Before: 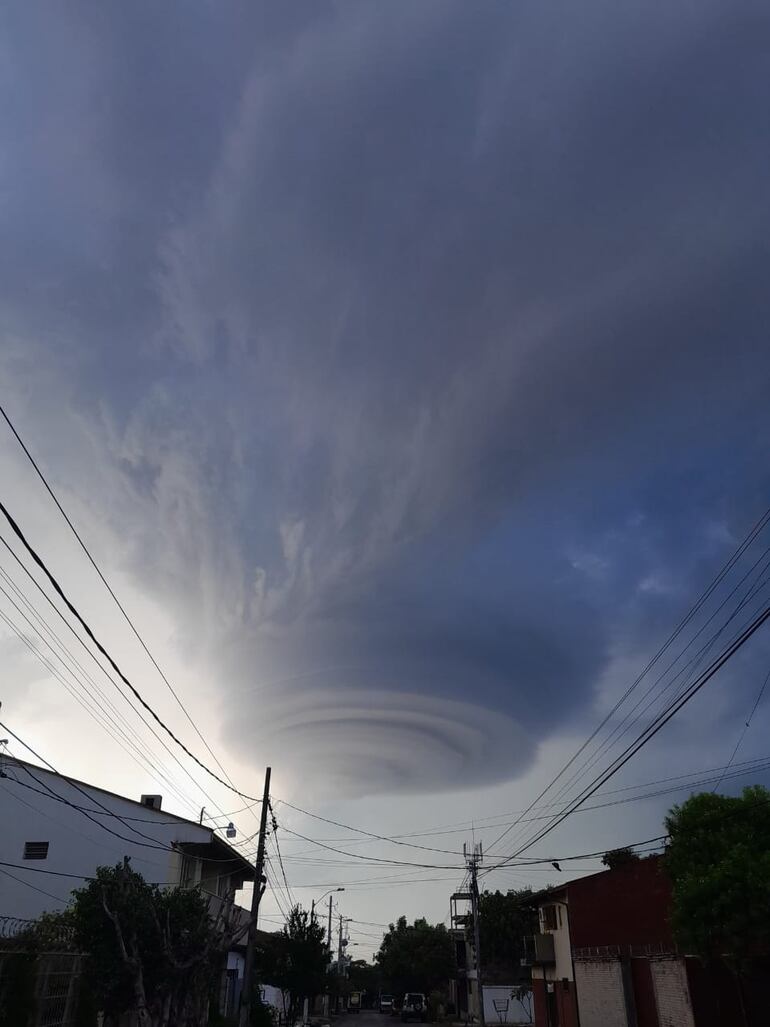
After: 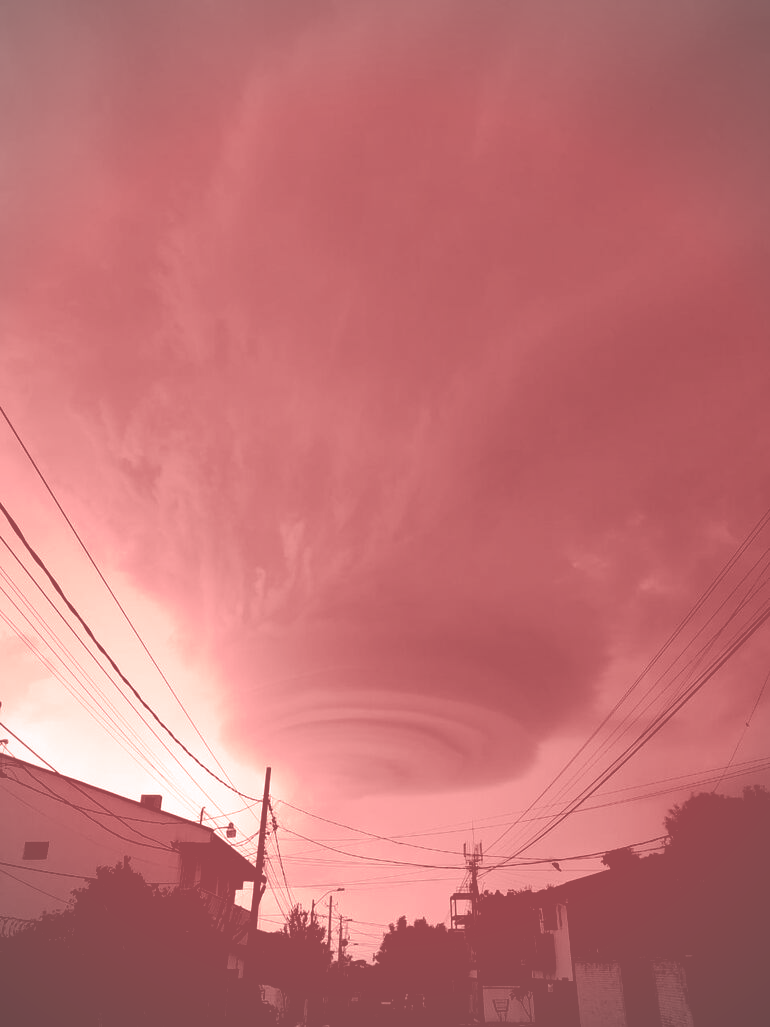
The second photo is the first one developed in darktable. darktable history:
vignetting: fall-off radius 45%, brightness -0.33
split-toning: compress 20%
colorize: on, module defaults | blend: blend mode normal, opacity 25%; mask: uniform (no mask)
levels: levels [0.182, 0.542, 0.902]
